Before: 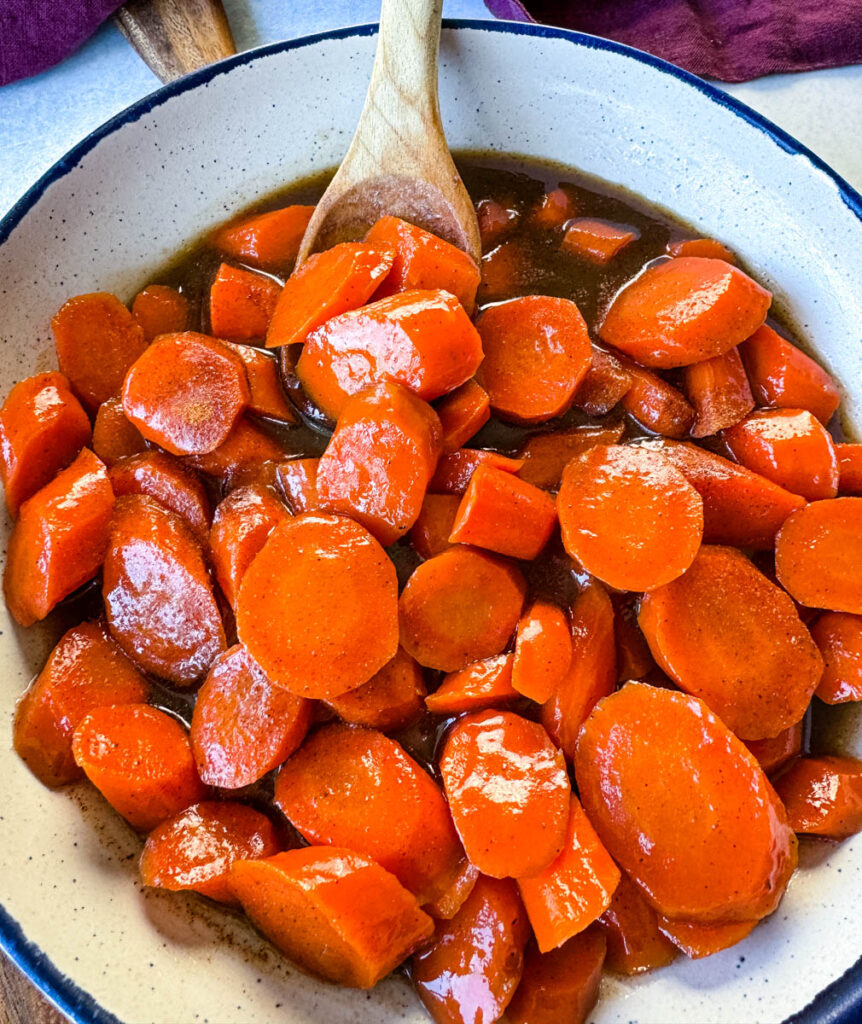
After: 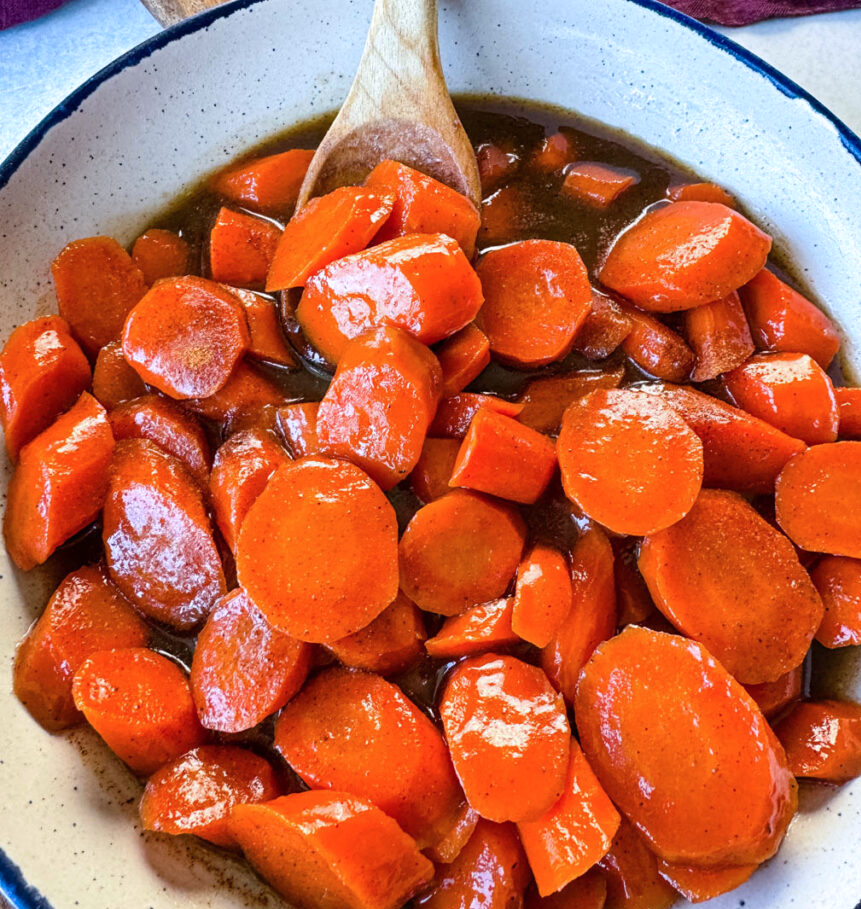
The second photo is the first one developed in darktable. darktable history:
crop and rotate: top 5.497%, bottom 5.641%
color correction: highlights a* -0.145, highlights b* -5.8, shadows a* -0.12, shadows b* -0.073
